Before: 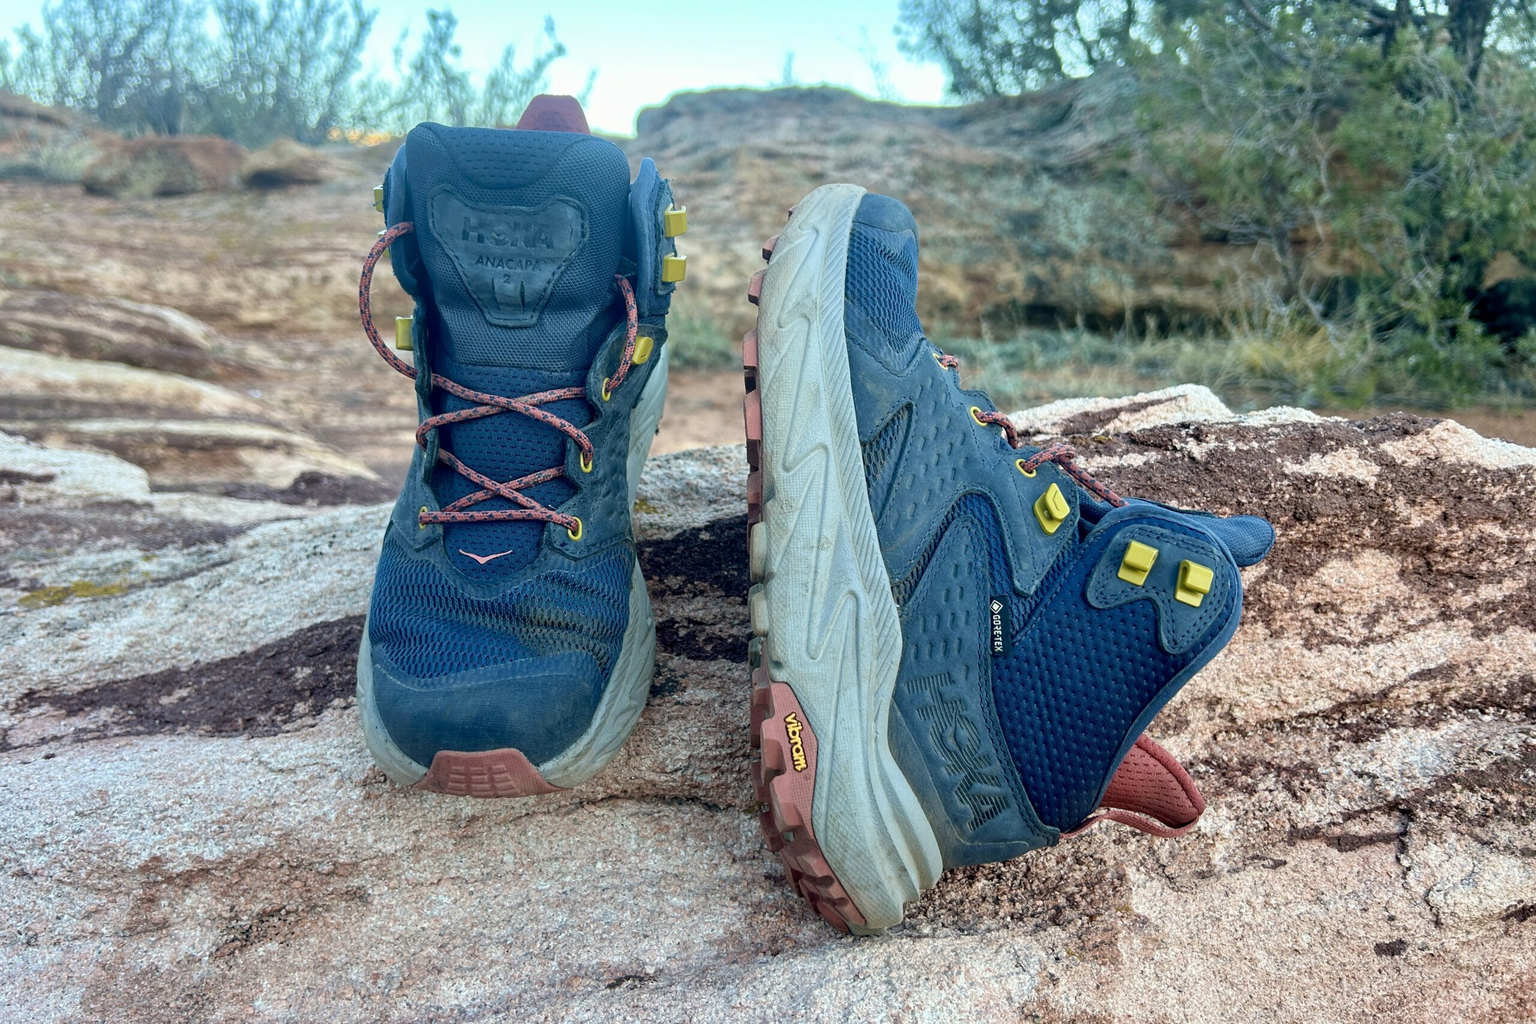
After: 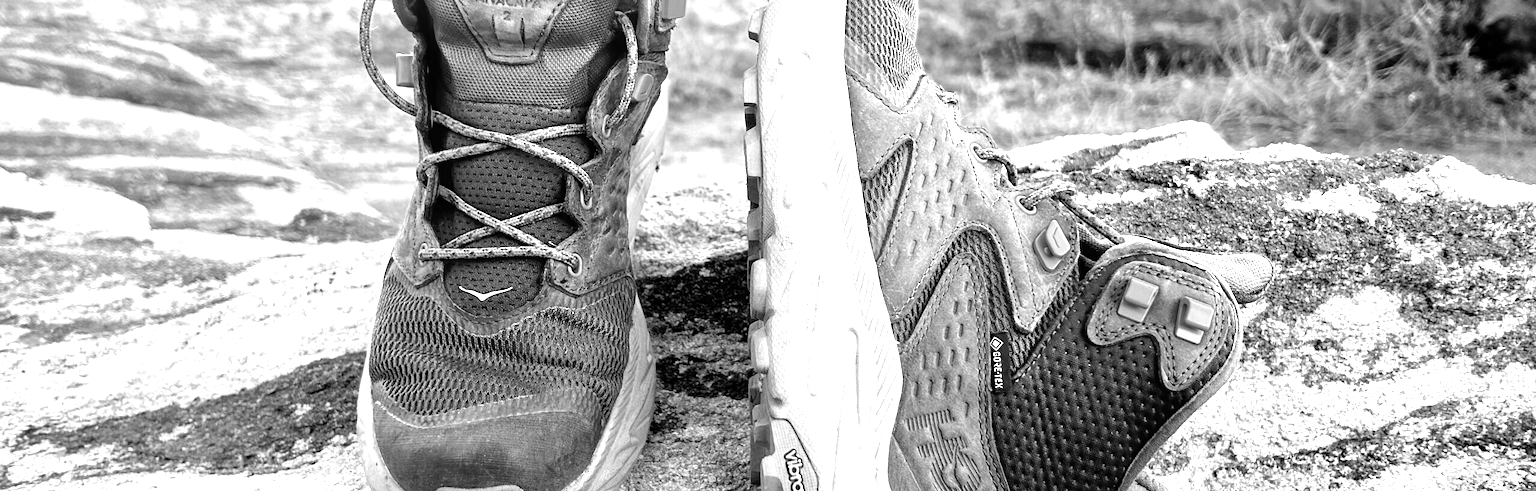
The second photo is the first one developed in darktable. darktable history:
color correction: highlights a* -0.6, highlights b* 9.31, shadows a* -9.08, shadows b* 0.403
tone equalizer: -8 EV -0.734 EV, -7 EV -0.678 EV, -6 EV -0.601 EV, -5 EV -0.406 EV, -3 EV 0.398 EV, -2 EV 0.6 EV, -1 EV 0.7 EV, +0 EV 0.72 EV, mask exposure compensation -0.499 EV
color zones: curves: ch0 [(0, 0.613) (0.01, 0.613) (0.245, 0.448) (0.498, 0.529) (0.642, 0.665) (0.879, 0.777) (0.99, 0.613)]; ch1 [(0, 0) (0.143, 0) (0.286, 0) (0.429, 0) (0.571, 0) (0.714, 0) (0.857, 0)], mix 38.7%
crop and rotate: top 25.728%, bottom 26.276%
exposure: exposure 0.636 EV, compensate highlight preservation false
color balance rgb: power › chroma 0.24%, power › hue 62.36°, perceptual saturation grading › global saturation 18.319%, global vibrance -1.694%, saturation formula JzAzBz (2021)
